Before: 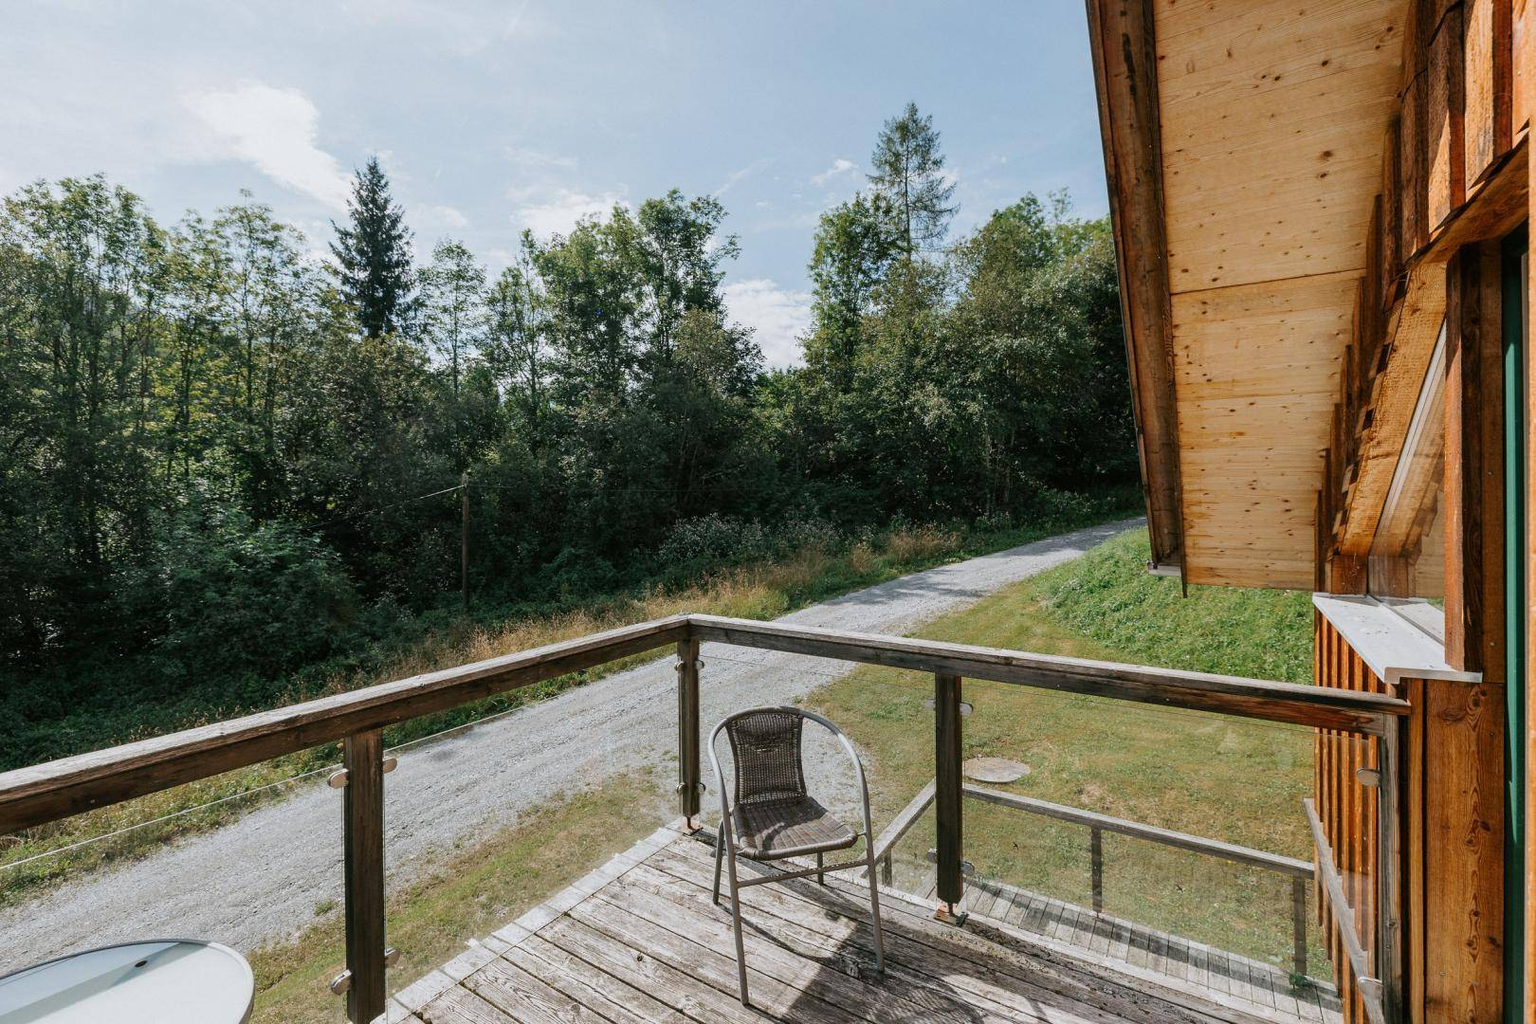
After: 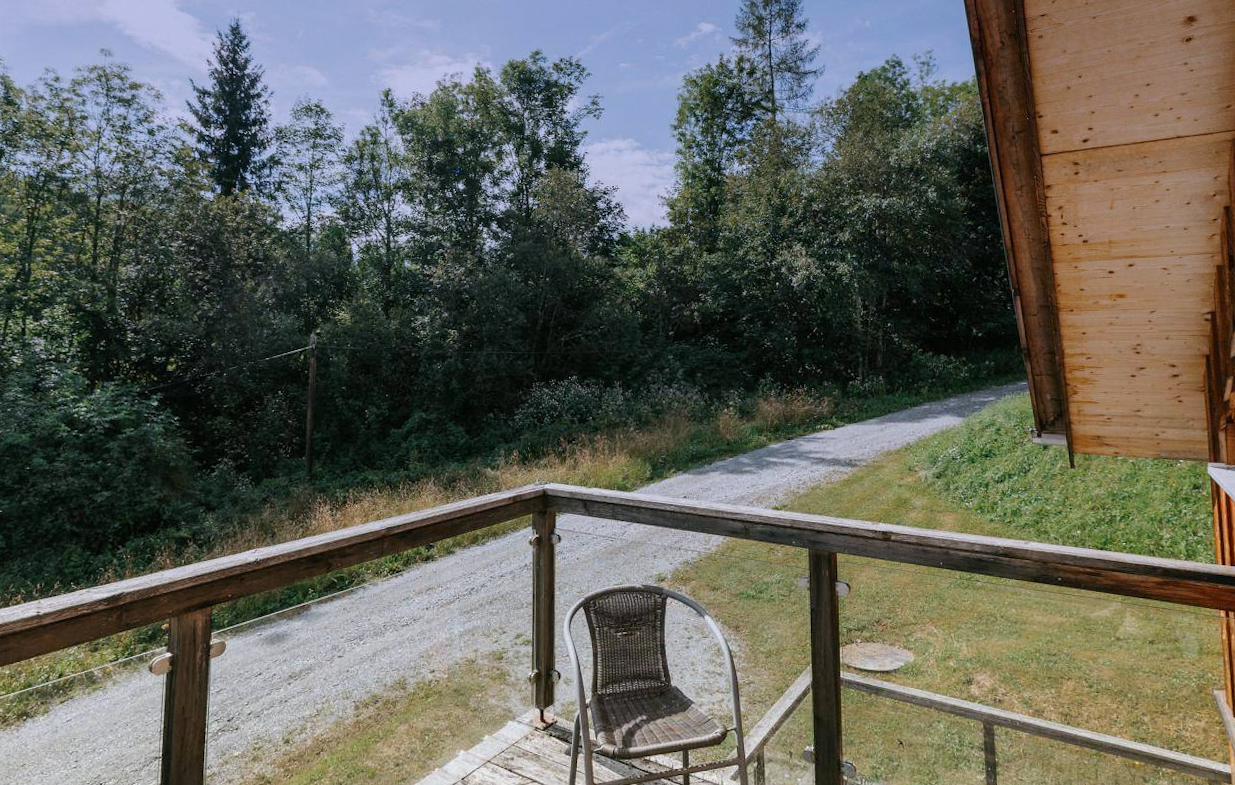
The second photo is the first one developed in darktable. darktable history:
exposure: exposure 0.15 EV, compensate highlight preservation false
graduated density: hue 238.83°, saturation 50%
rotate and perspective: rotation 0.215°, lens shift (vertical) -0.139, crop left 0.069, crop right 0.939, crop top 0.002, crop bottom 0.996
crop: left 7.856%, top 11.836%, right 10.12%, bottom 15.387%
